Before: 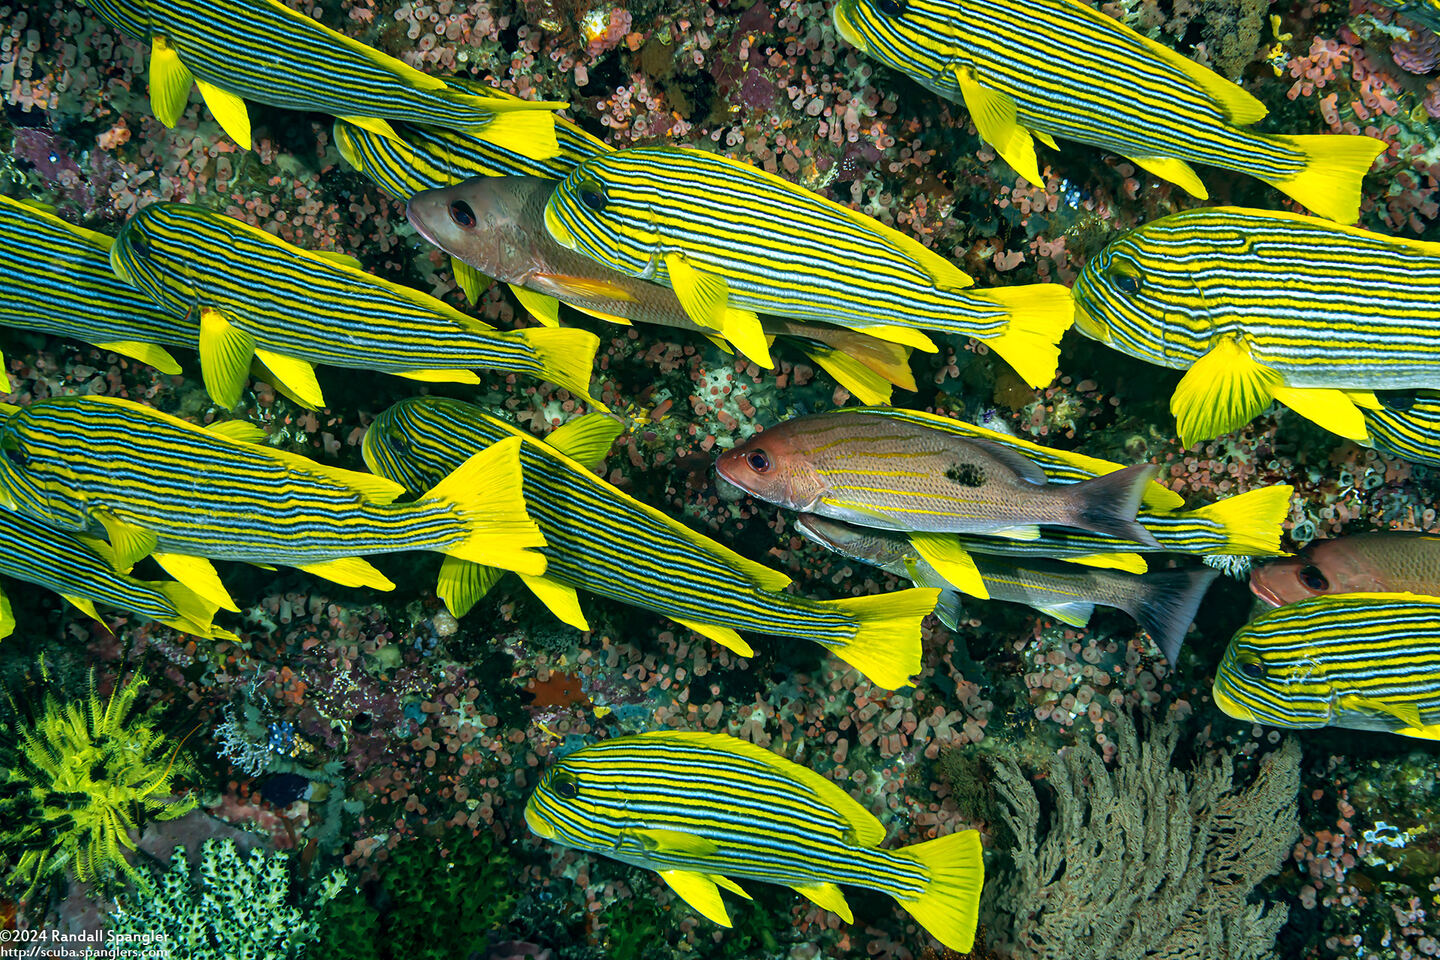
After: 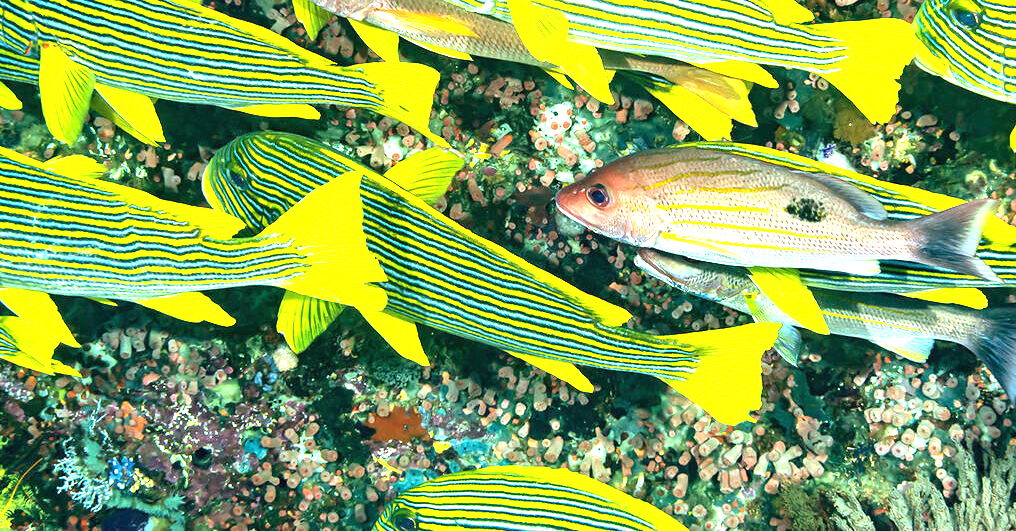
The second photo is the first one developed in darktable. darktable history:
crop: left 11.123%, top 27.61%, right 18.3%, bottom 17.034%
exposure: black level correction 0, exposure 2 EV, compensate highlight preservation false
